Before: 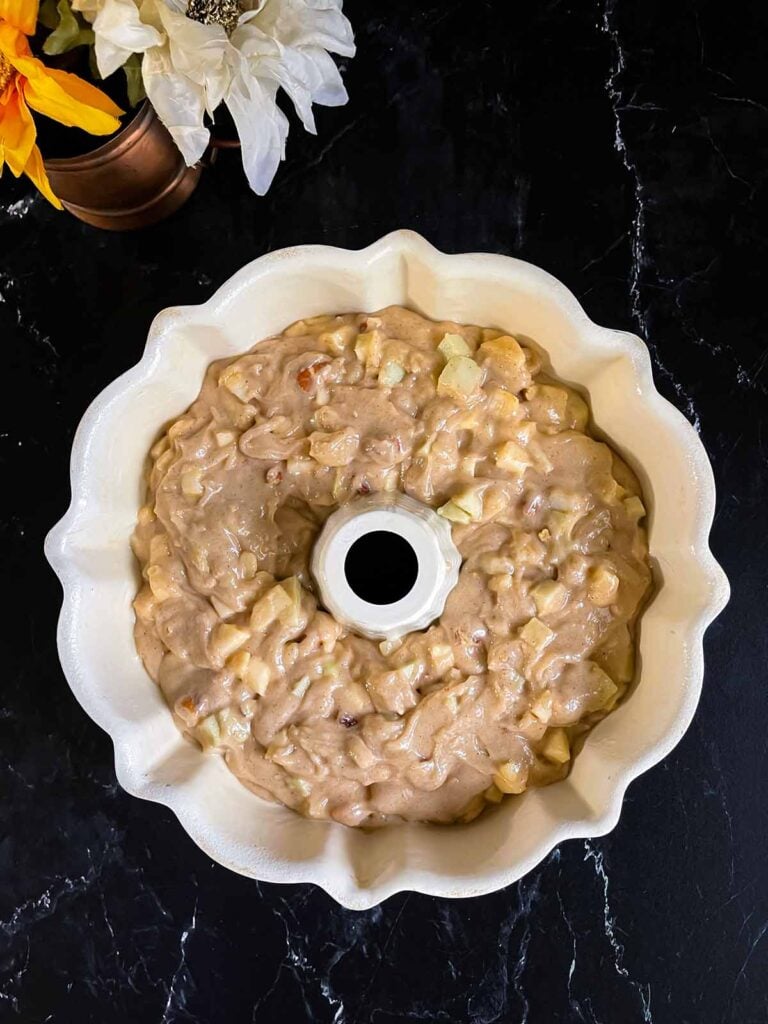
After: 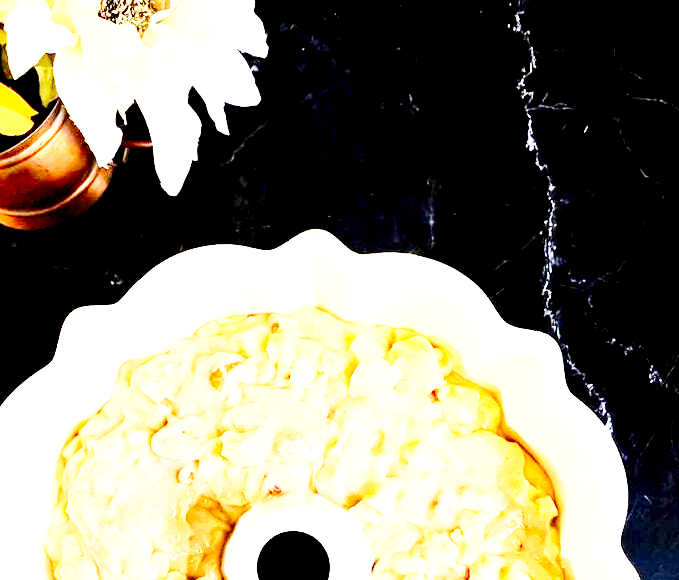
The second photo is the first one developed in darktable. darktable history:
contrast brightness saturation: contrast 0.235, brightness 0.114, saturation 0.294
base curve: curves: ch0 [(0, 0) (0.028, 0.03) (0.121, 0.232) (0.46, 0.748) (0.859, 0.968) (1, 1)], preserve colors none
crop and rotate: left 11.489%, bottom 43.351%
exposure: black level correction 0.005, exposure 2.066 EV, compensate highlight preservation false
